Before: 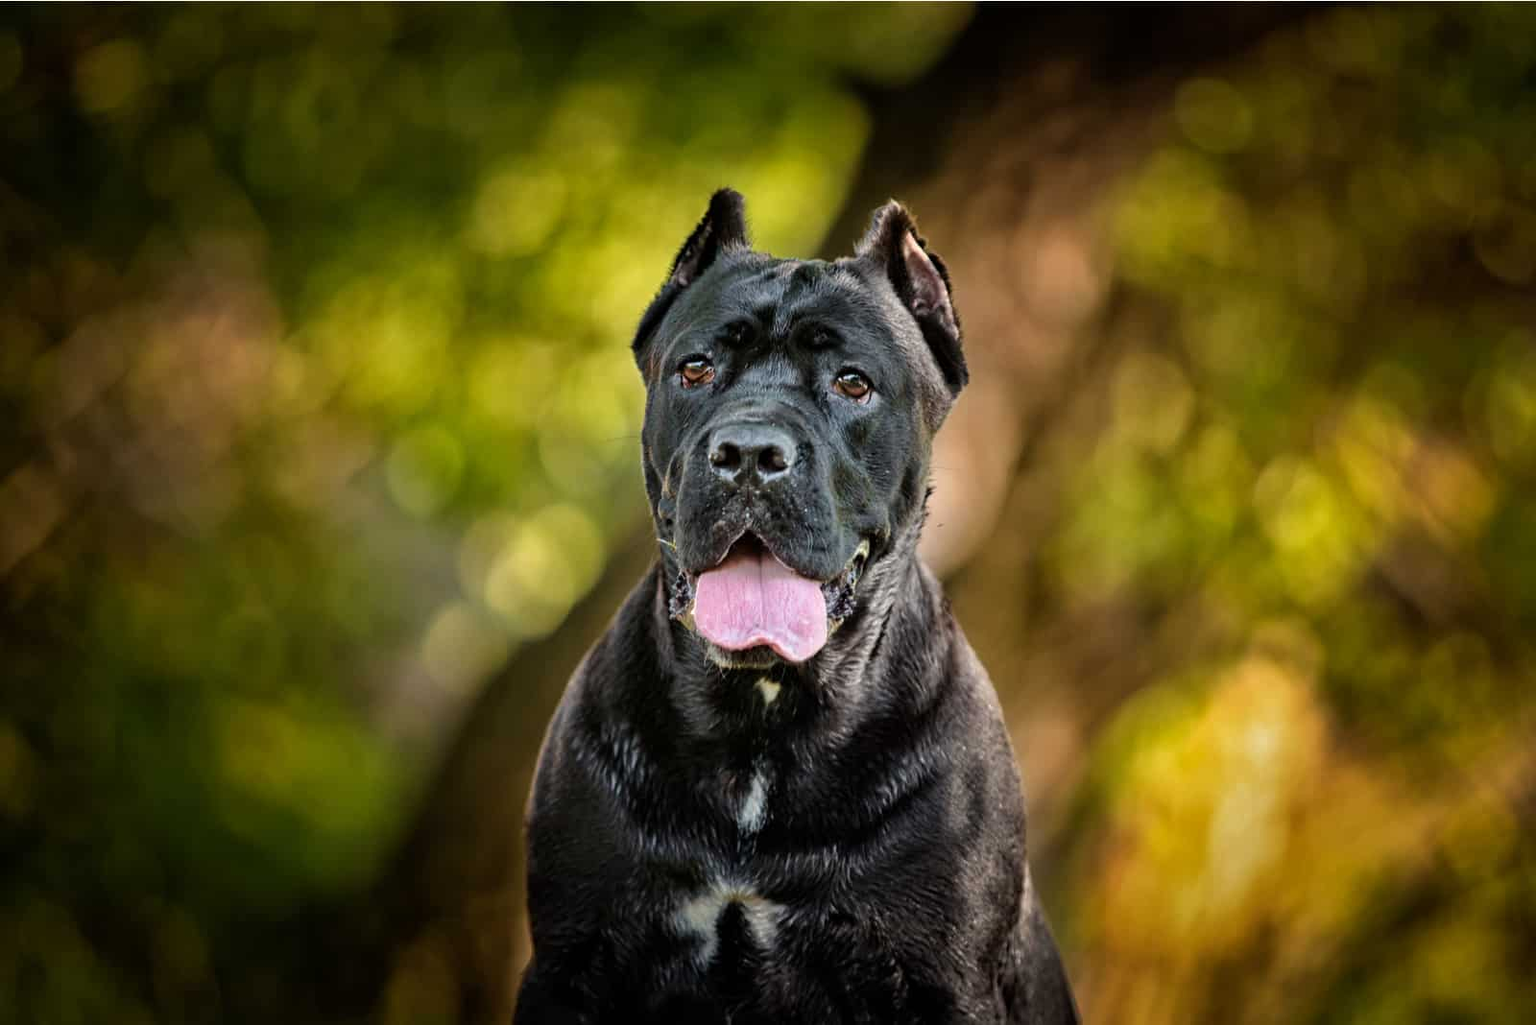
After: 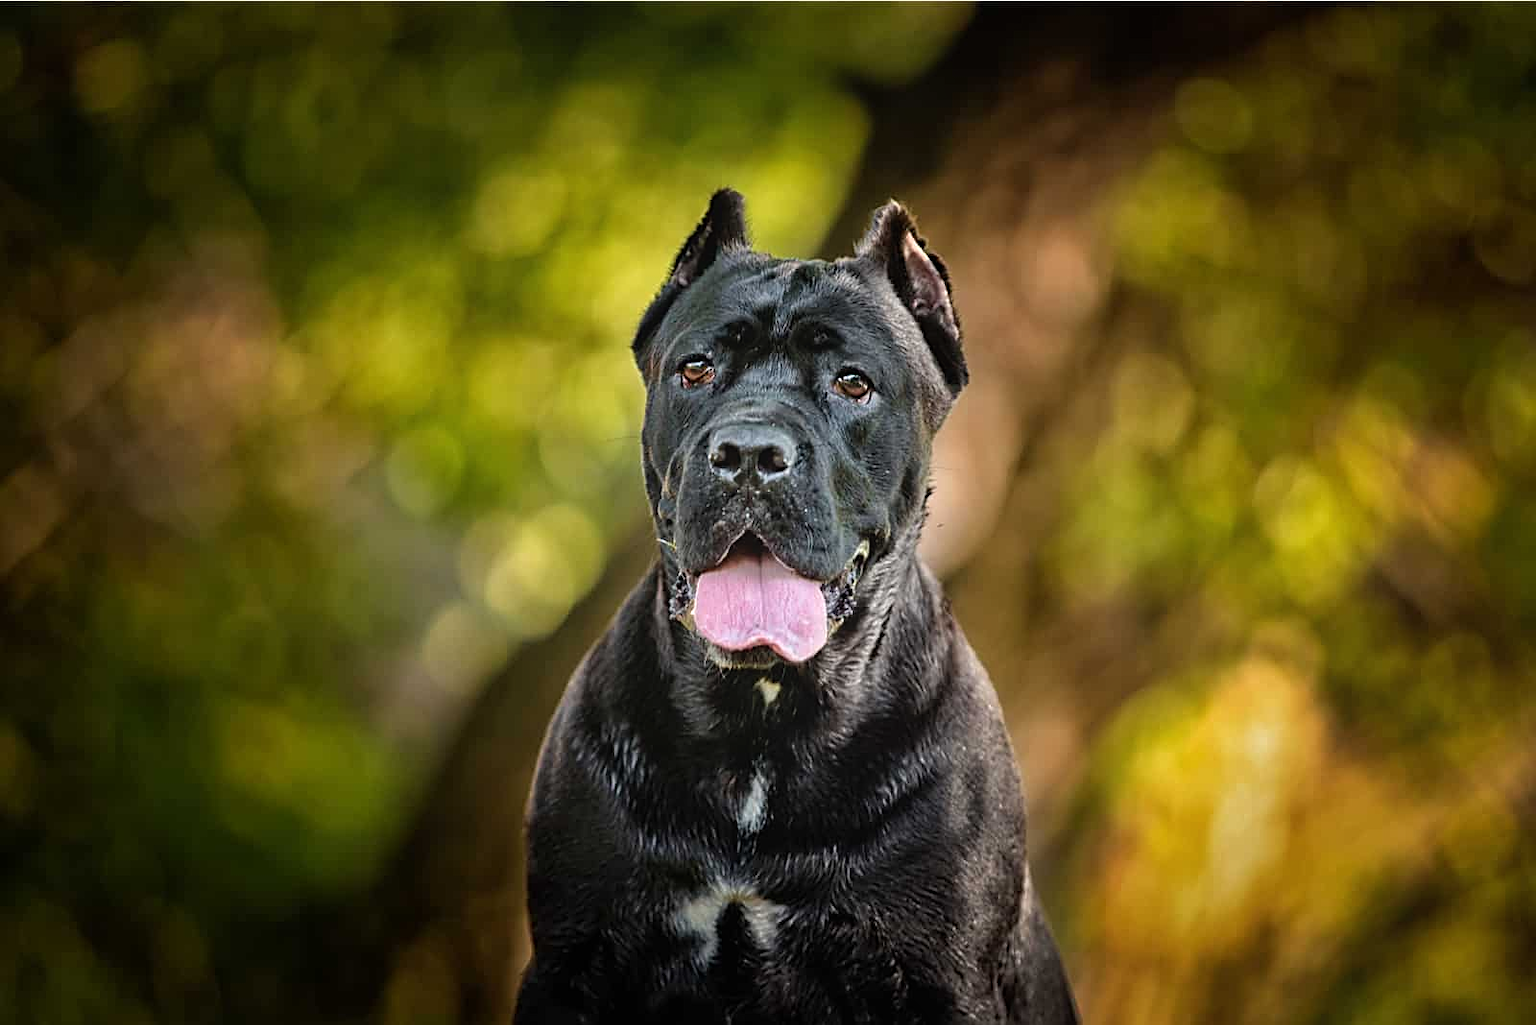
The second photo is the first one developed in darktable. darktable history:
bloom: size 38%, threshold 95%, strength 30%
sharpen: on, module defaults
